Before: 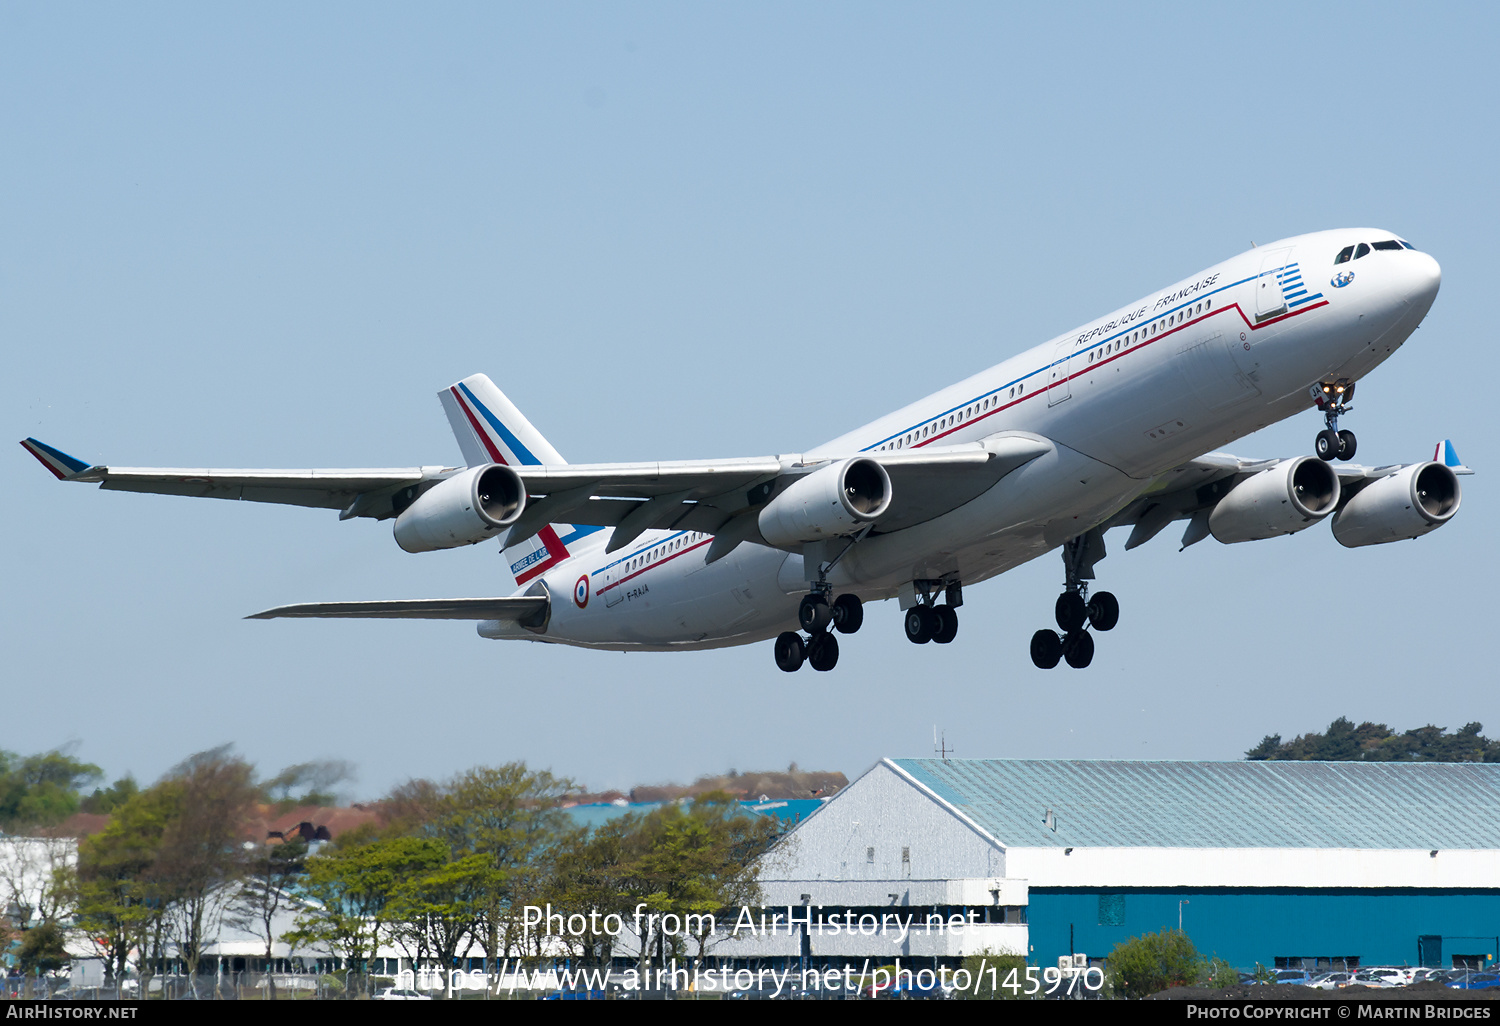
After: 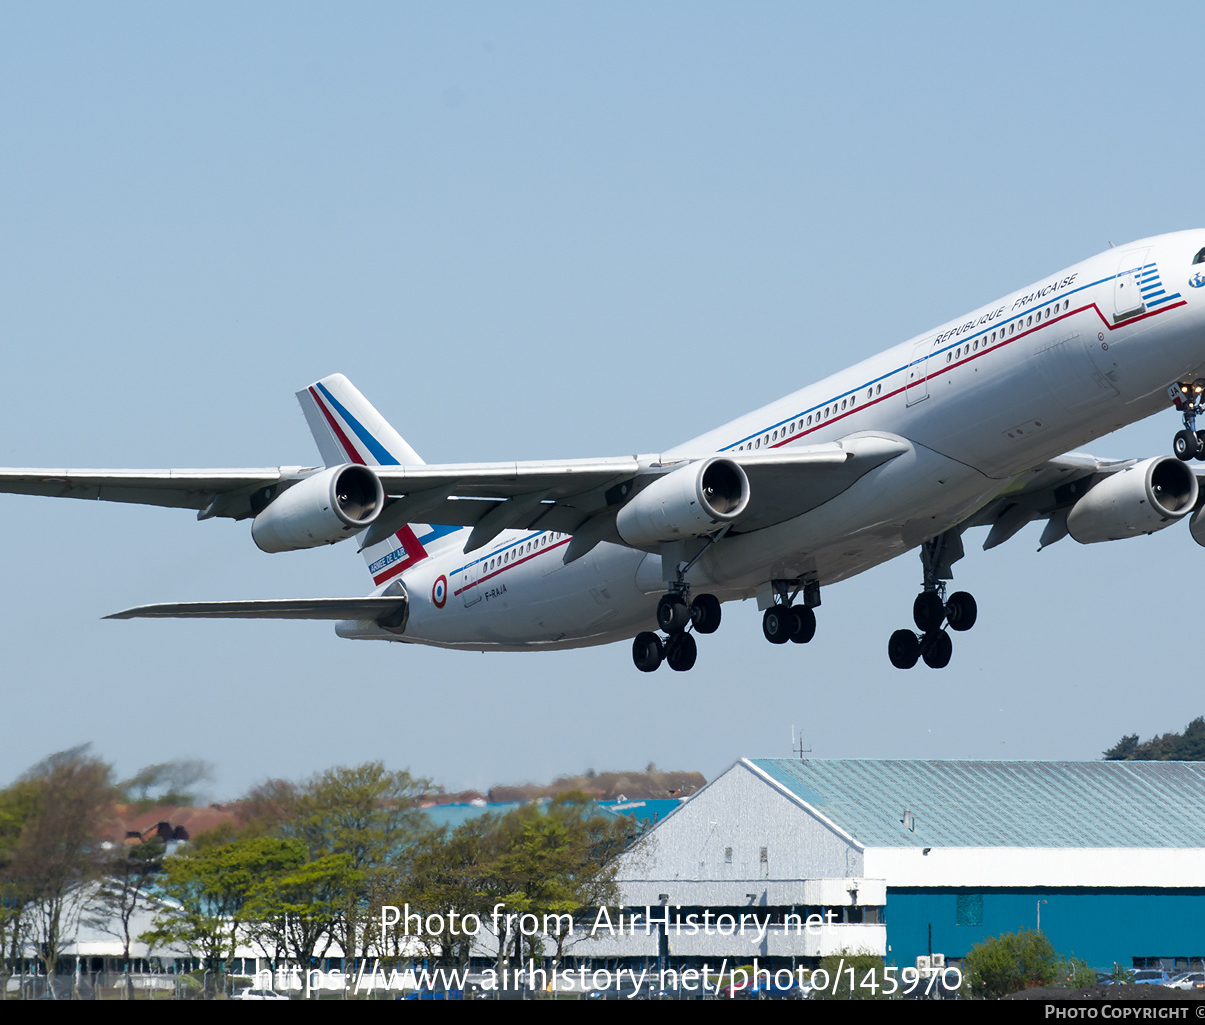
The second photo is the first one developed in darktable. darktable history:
crop and rotate: left 9.496%, right 10.17%
